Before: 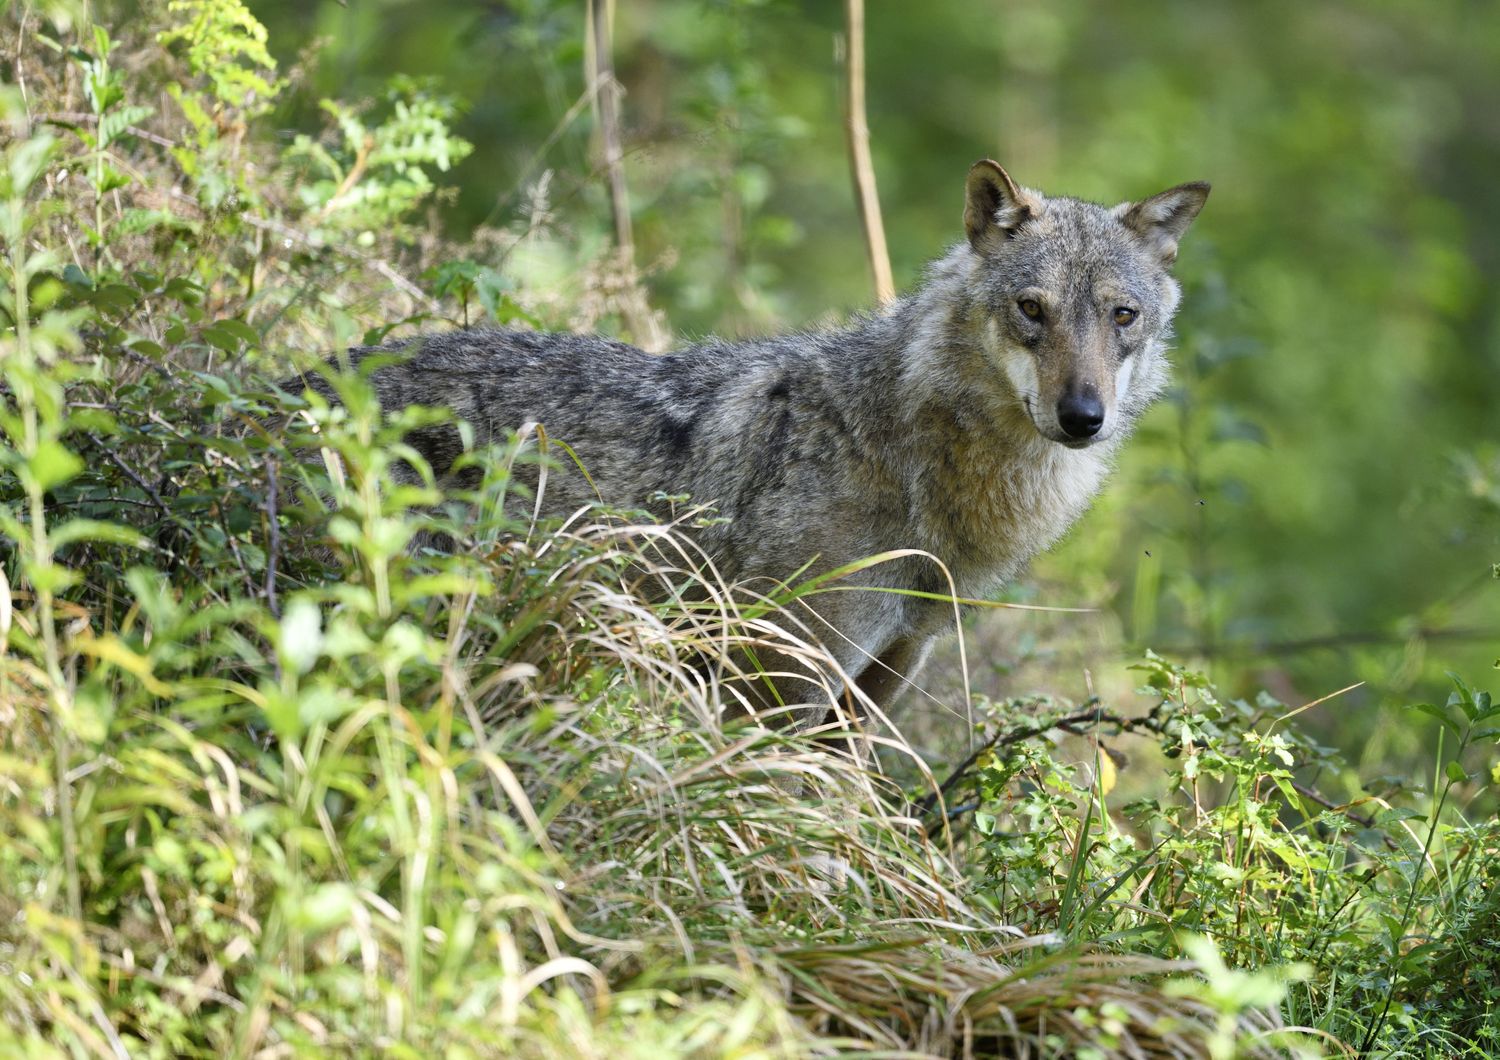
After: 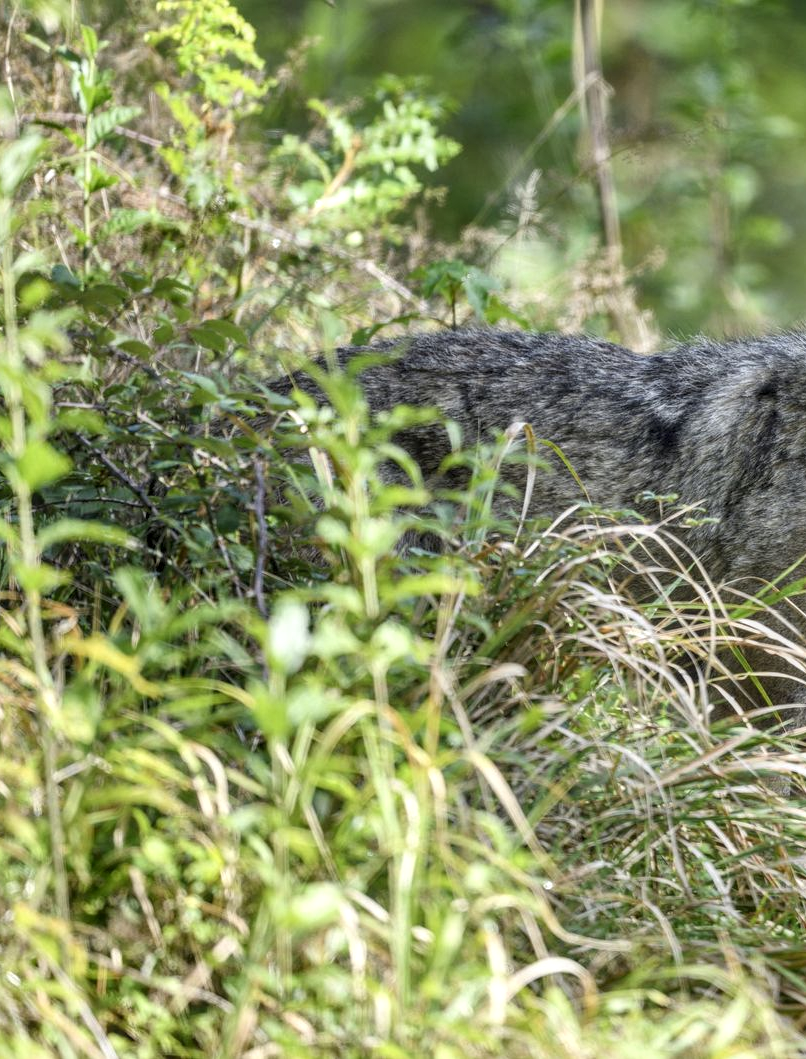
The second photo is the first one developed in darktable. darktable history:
color correction: highlights b* -0.053, saturation 0.977
crop: left 0.832%, right 45.417%, bottom 0.086%
local contrast: highlights 5%, shadows 2%, detail 133%
